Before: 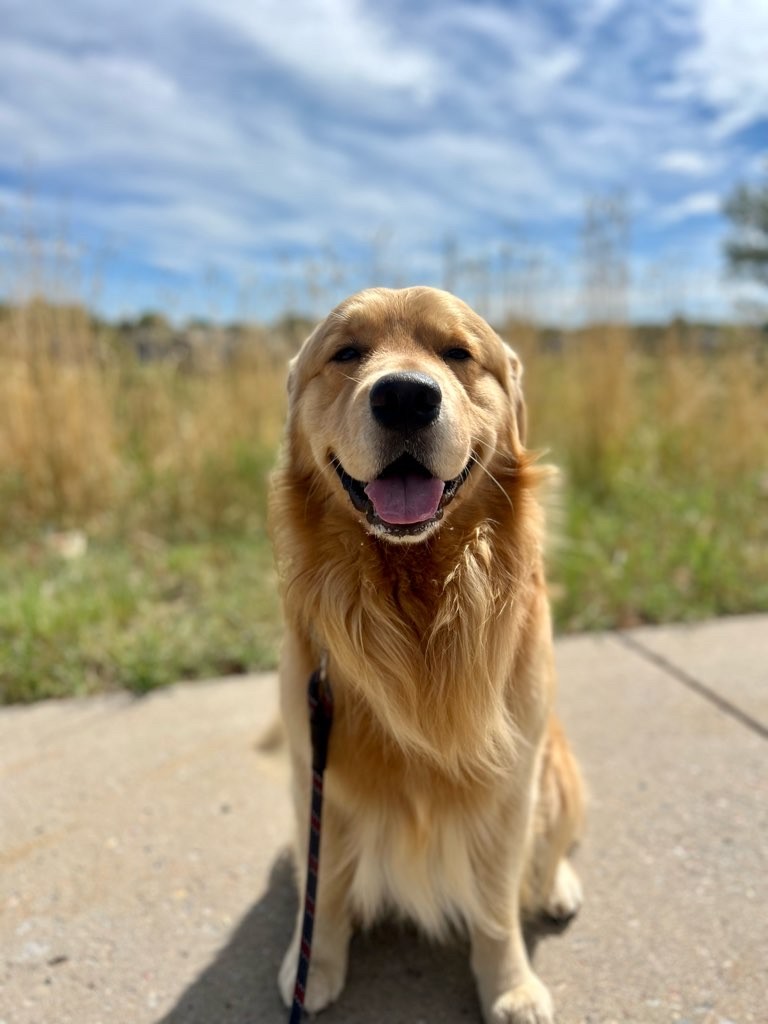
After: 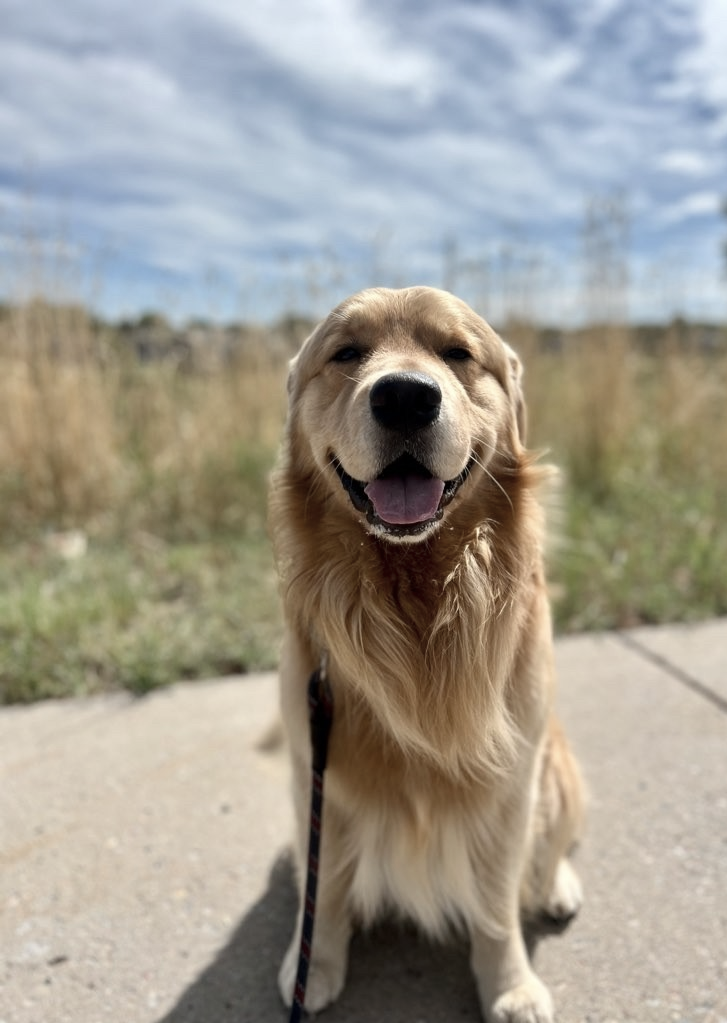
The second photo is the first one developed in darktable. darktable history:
contrast brightness saturation: contrast 0.103, saturation -0.371
crop and rotate: left 0%, right 5.251%
